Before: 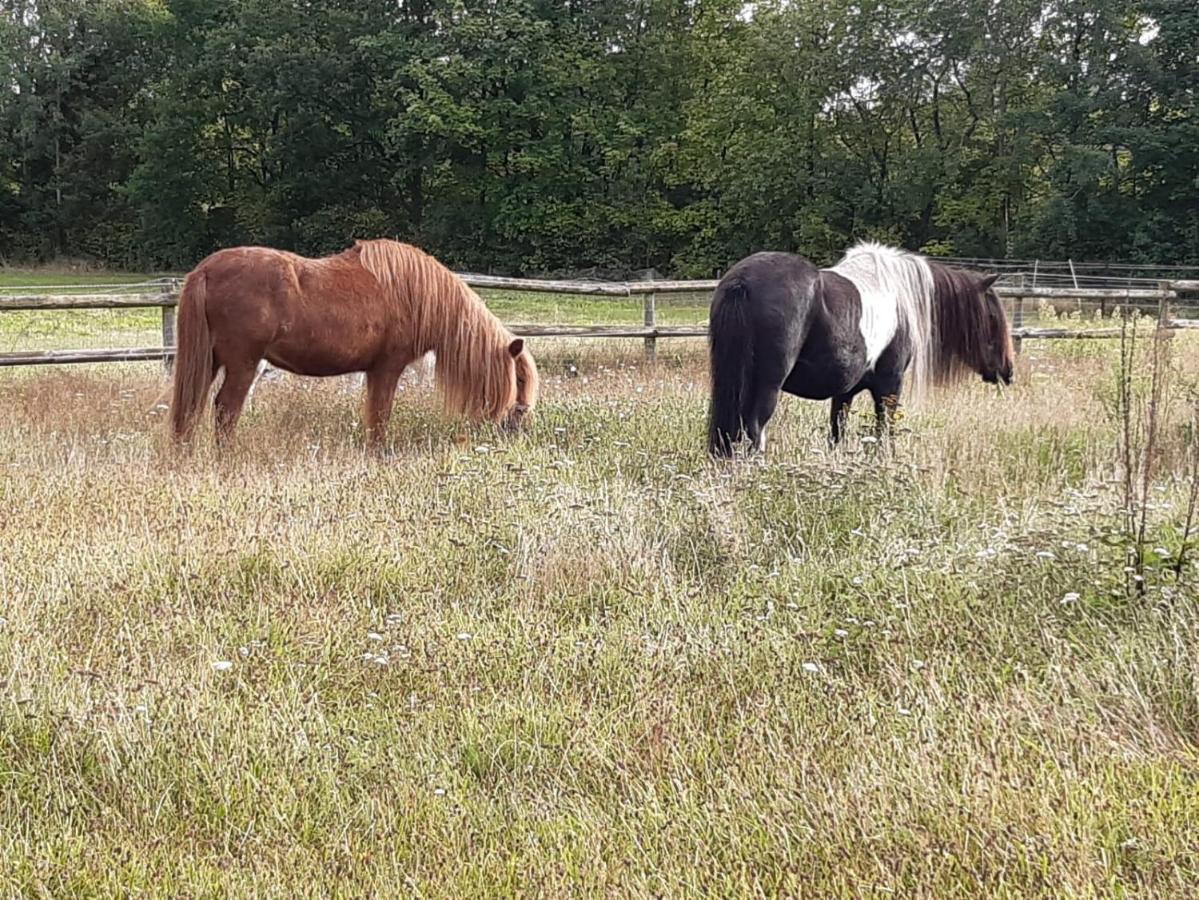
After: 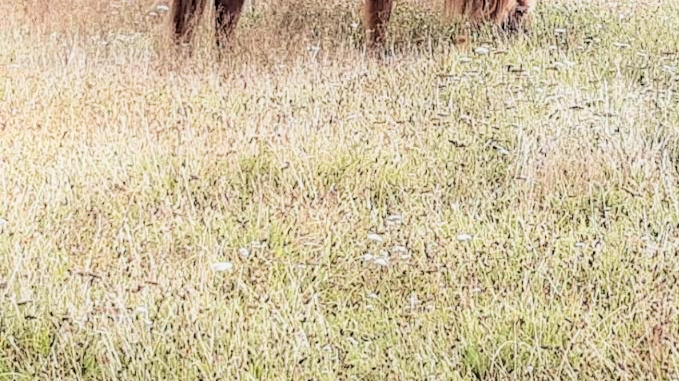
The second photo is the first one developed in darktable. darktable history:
local contrast: on, module defaults
filmic rgb: black relative exposure -5.13 EV, white relative exposure 3.98 EV, threshold 5.97 EV, hardness 2.9, contrast 1.296, highlights saturation mix -30.56%, enable highlight reconstruction true
shadows and highlights: shadows -89.99, highlights 90.08, soften with gaussian
crop: top 44.377%, right 43.316%, bottom 13.279%
exposure: black level correction -0.005, exposure 0.048 EV, compensate highlight preservation false
haze removal: compatibility mode true, adaptive false
